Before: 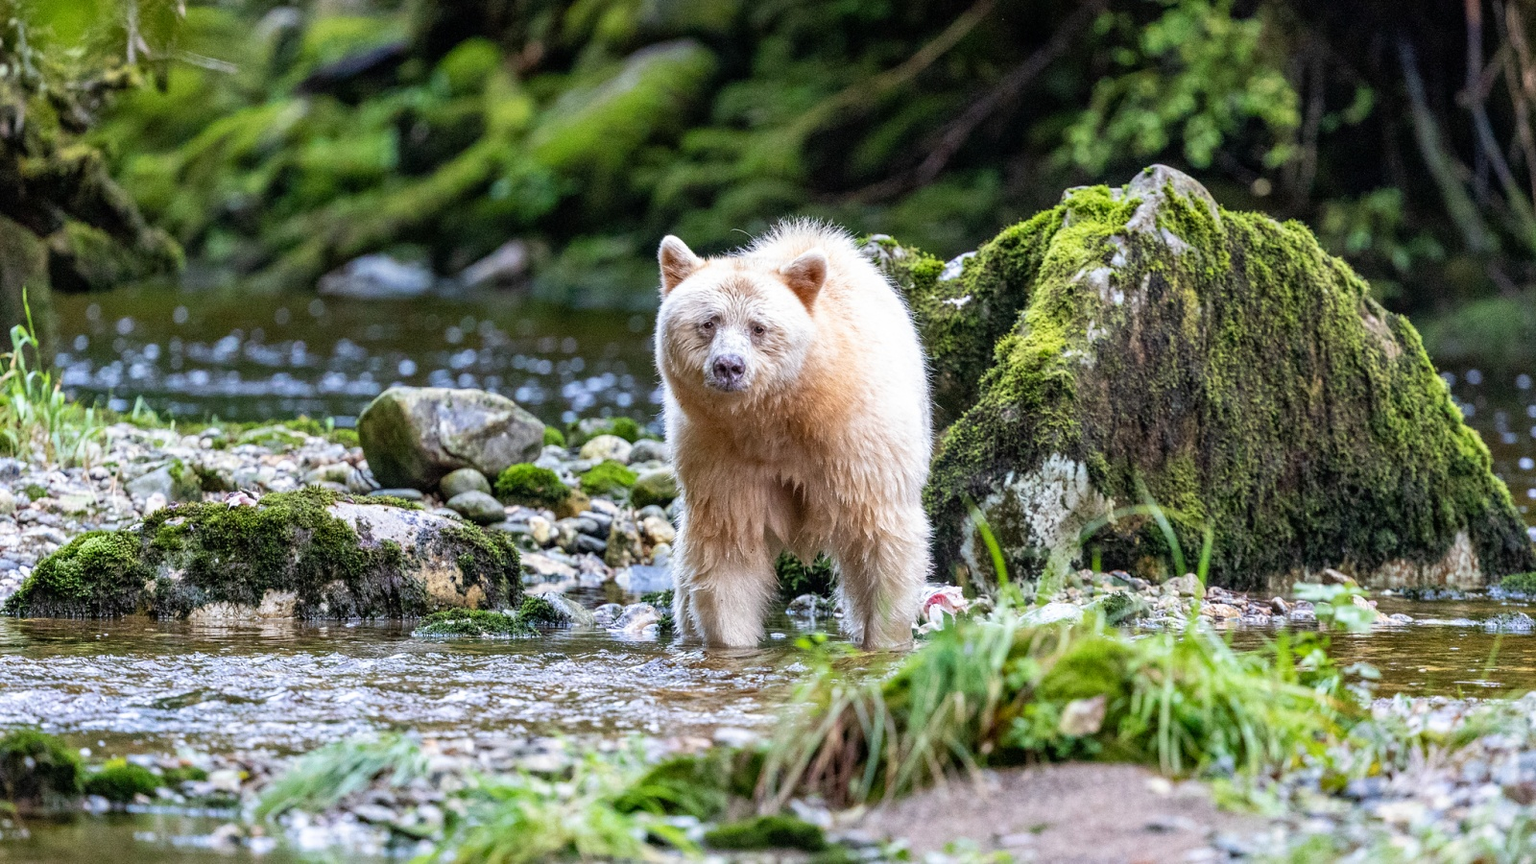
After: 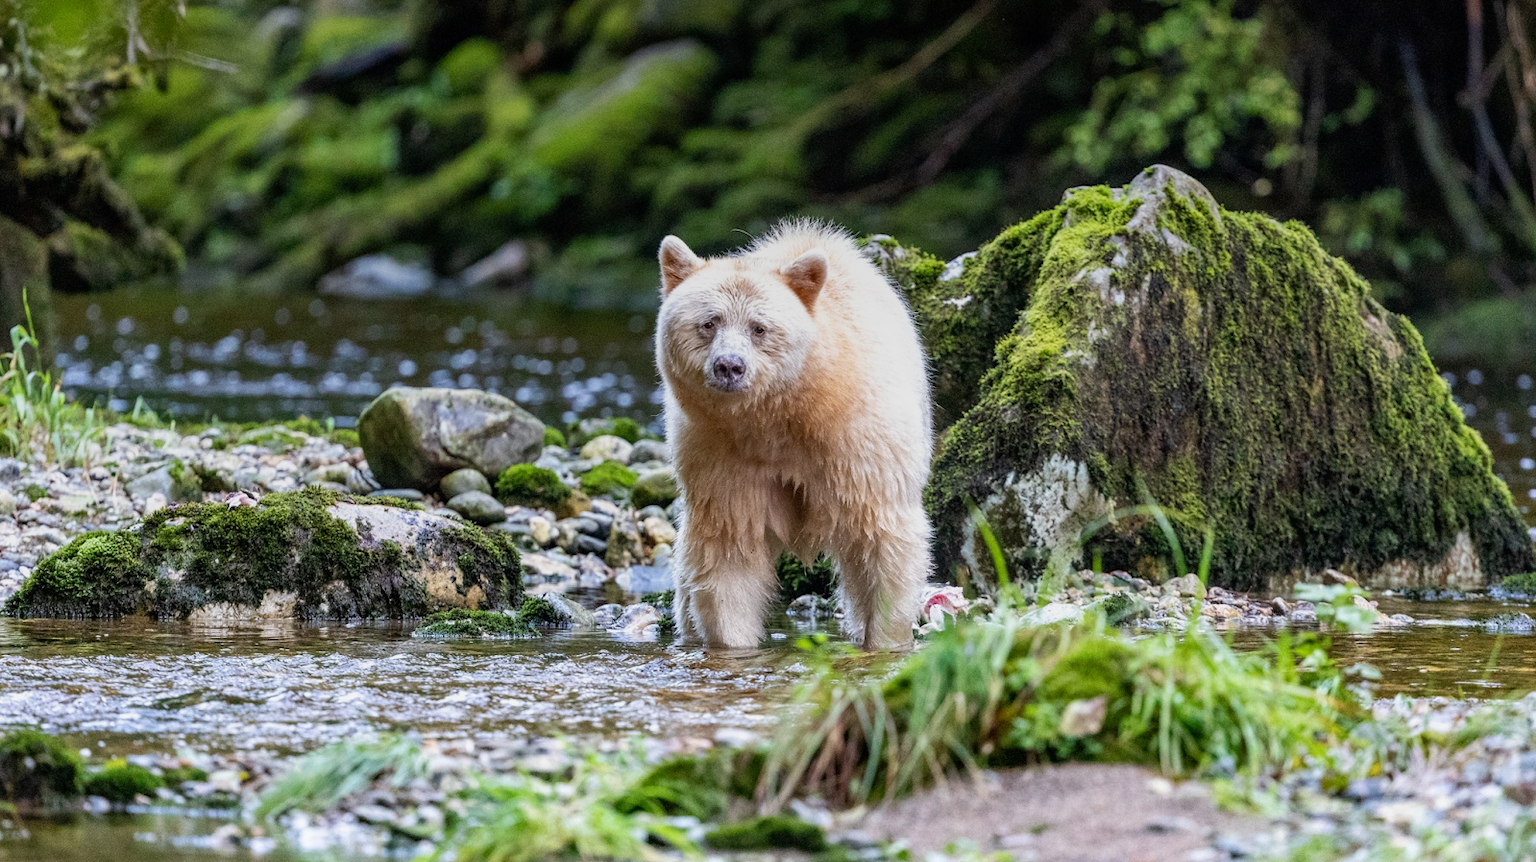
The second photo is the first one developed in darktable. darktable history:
crop: top 0.05%, bottom 0.098%
graduated density: rotation -0.352°, offset 57.64
